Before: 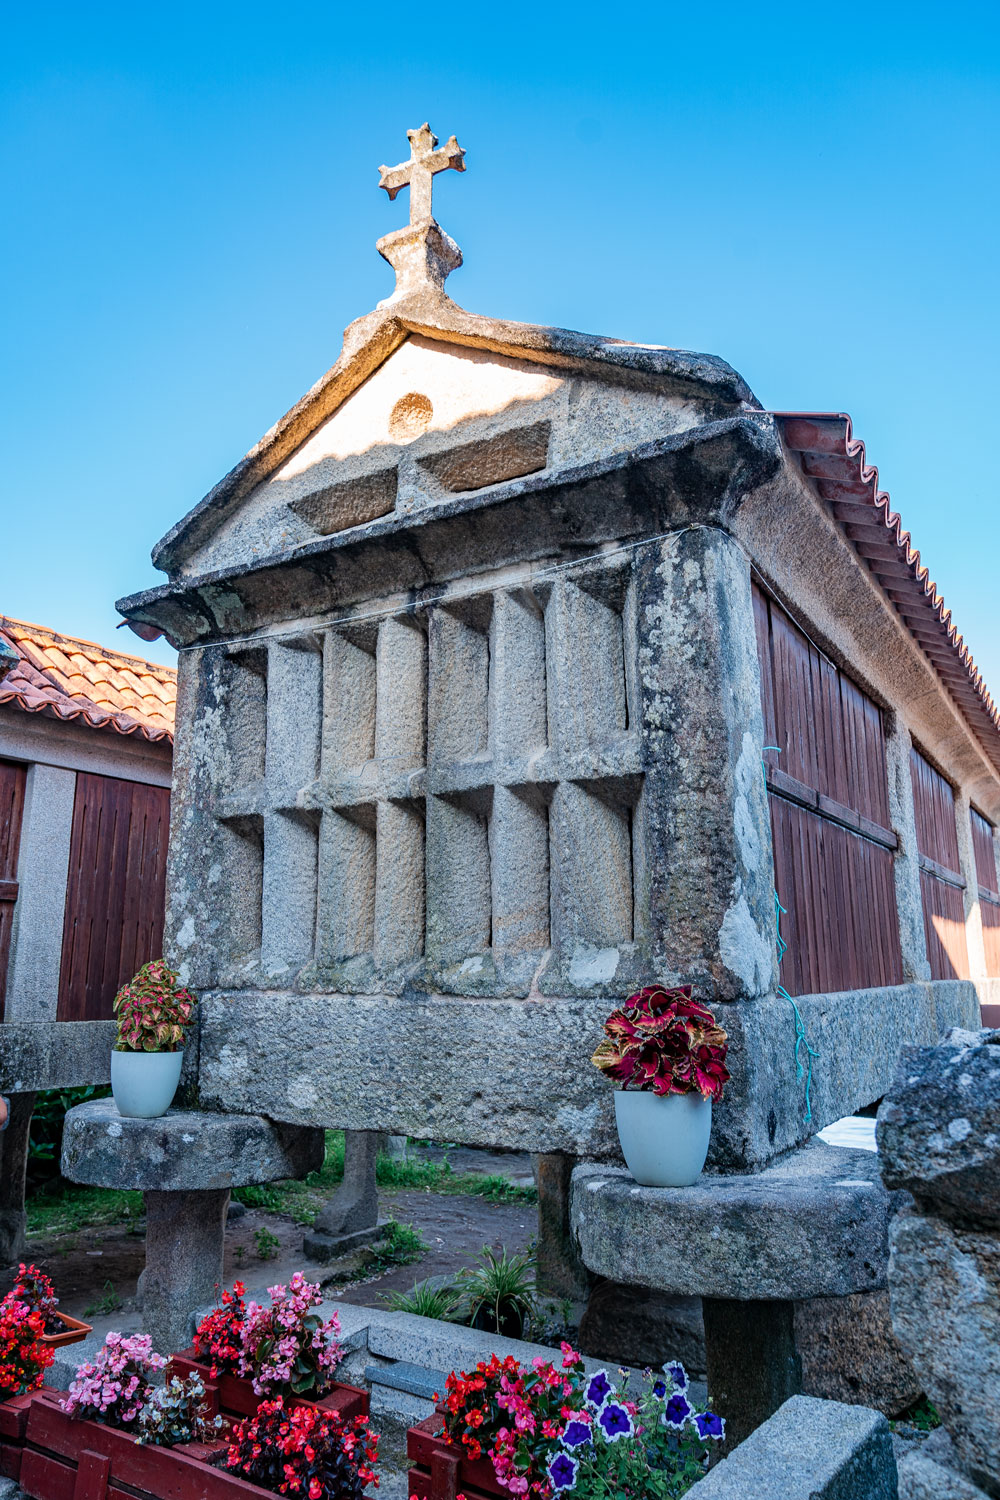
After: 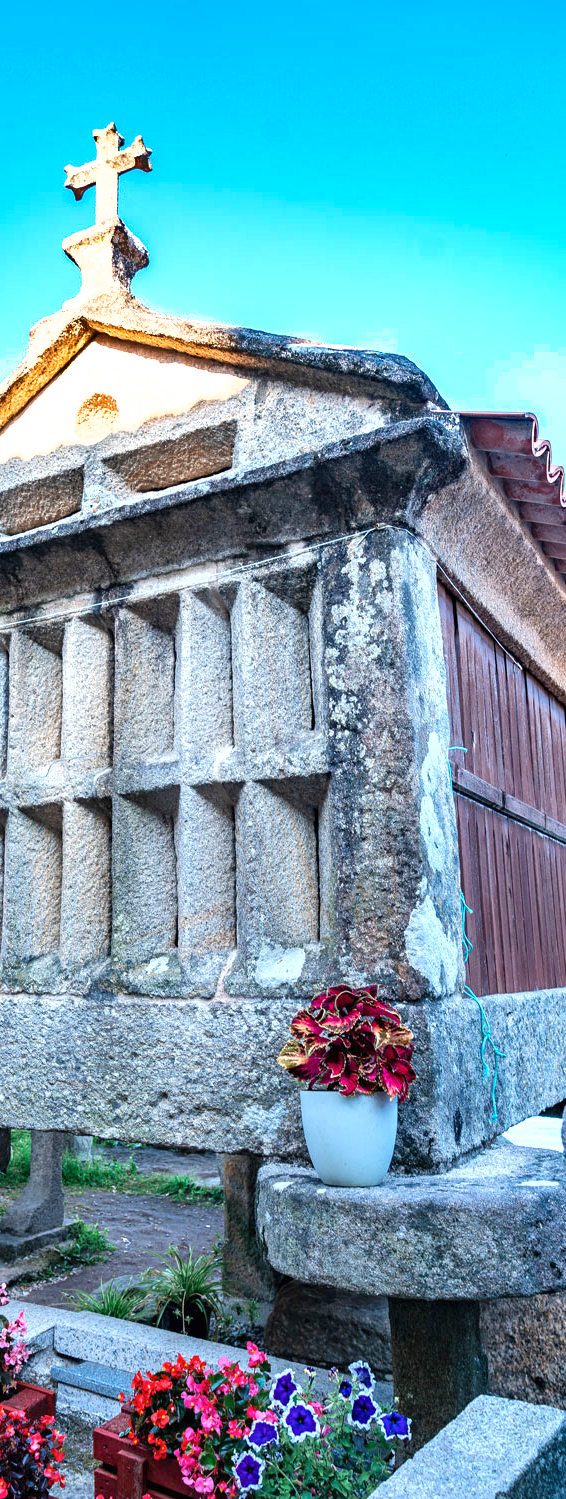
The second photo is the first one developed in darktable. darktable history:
exposure: black level correction 0, exposure 0.9 EV, compensate highlight preservation false
crop: left 31.458%, top 0%, right 11.876%
shadows and highlights: low approximation 0.01, soften with gaussian
